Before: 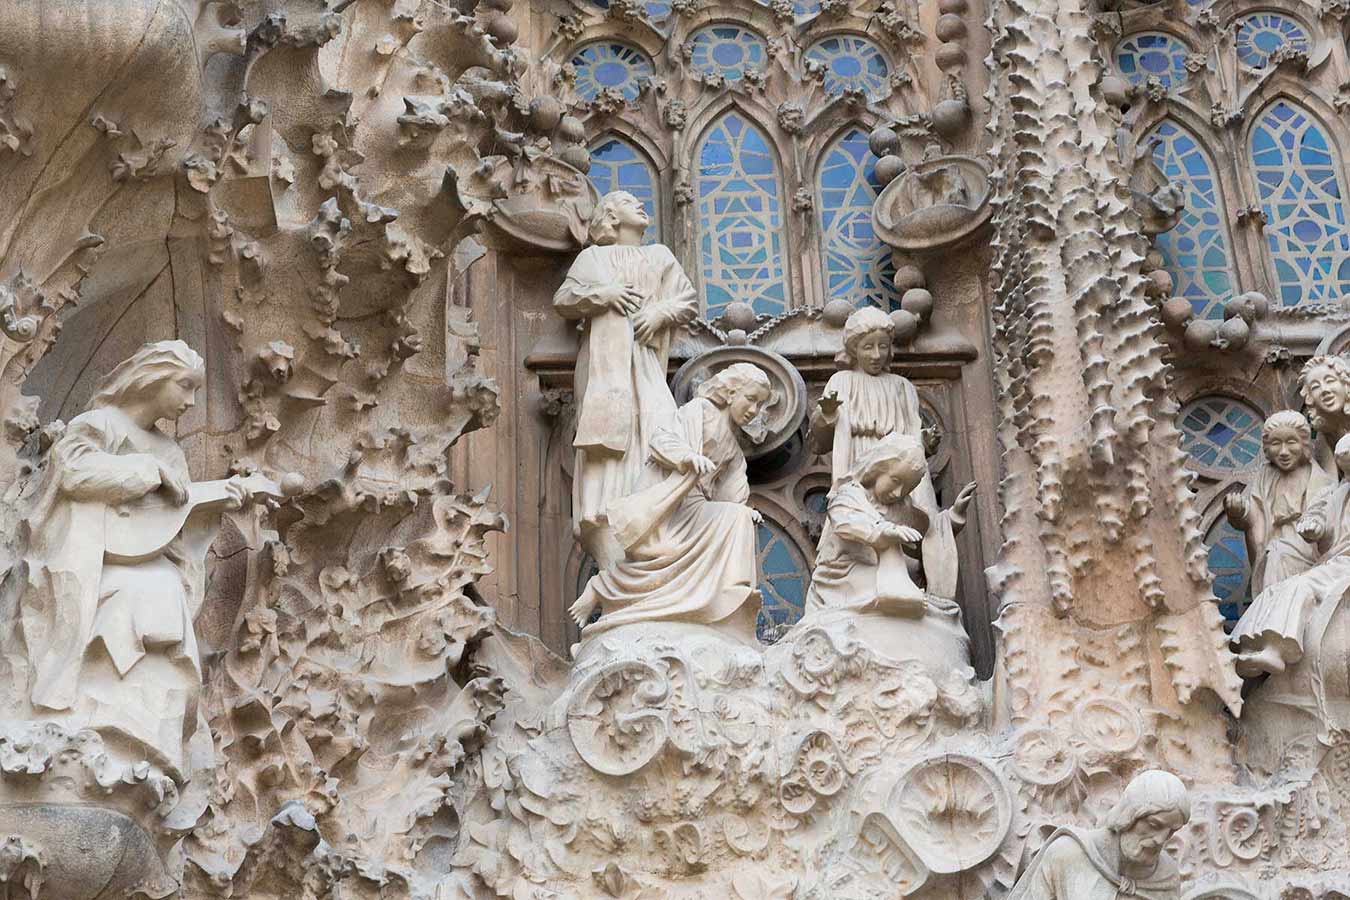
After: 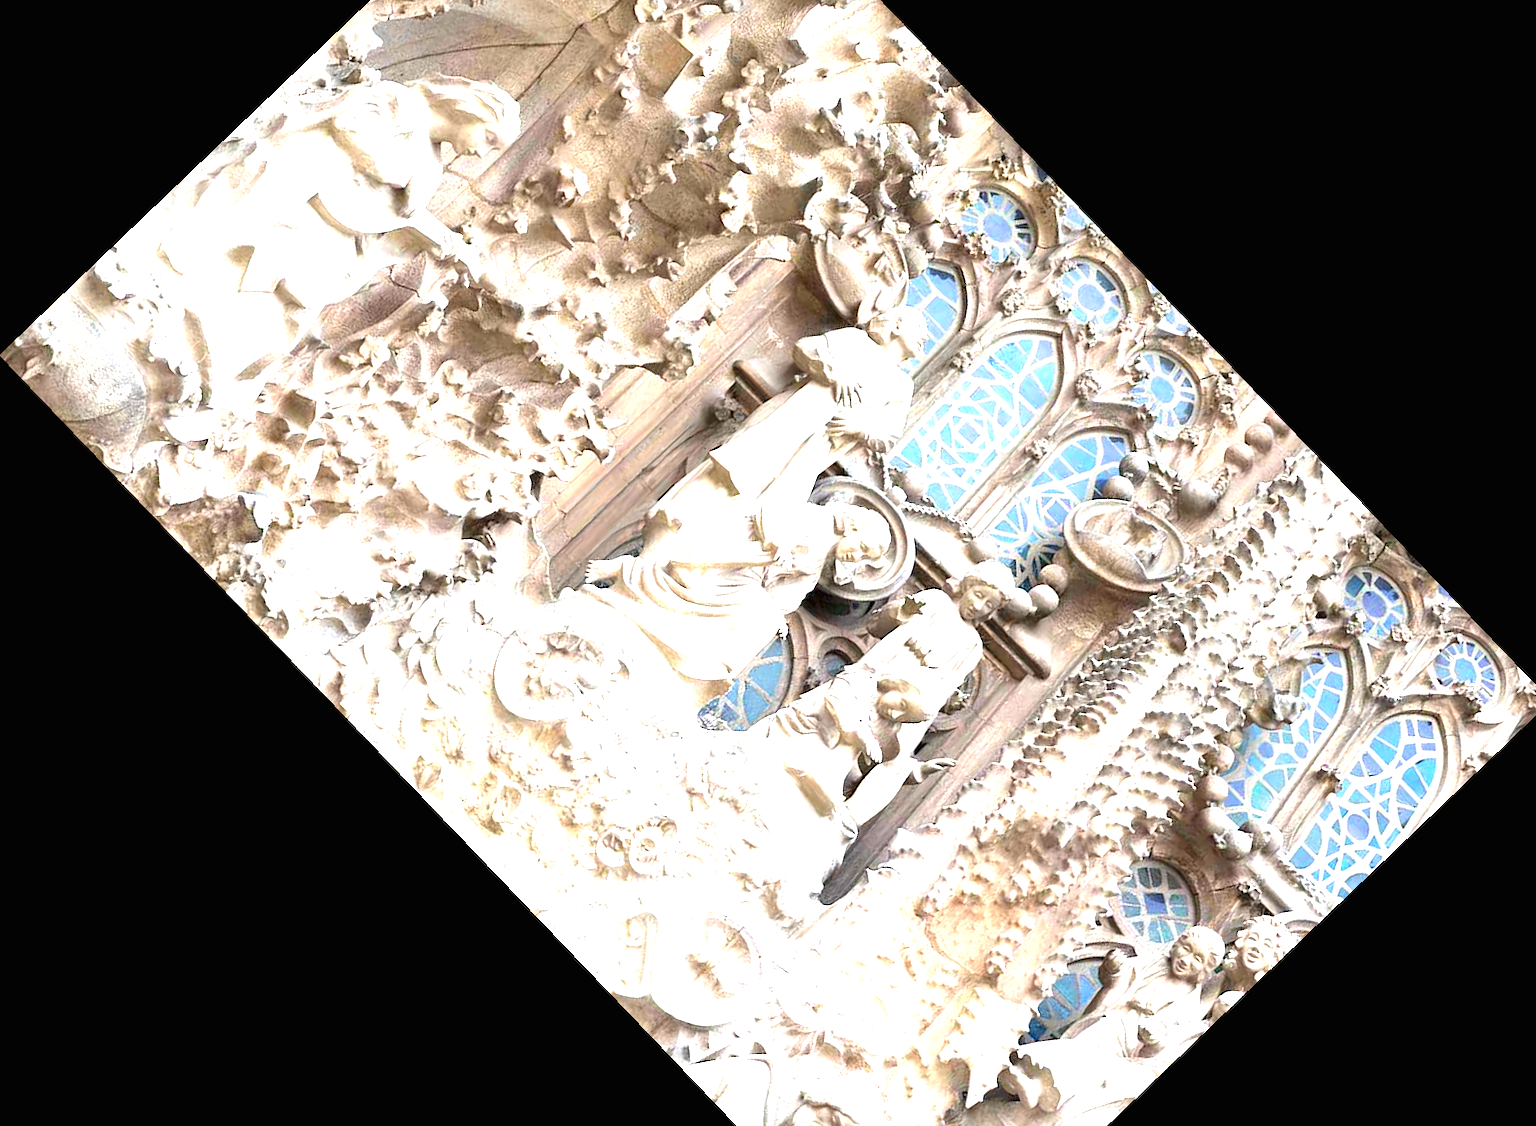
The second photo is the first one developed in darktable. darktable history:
crop and rotate: angle -46.26°, top 16.234%, right 0.912%, bottom 11.704%
exposure: black level correction 0, exposure 1.75 EV, compensate exposure bias true, compensate highlight preservation false
